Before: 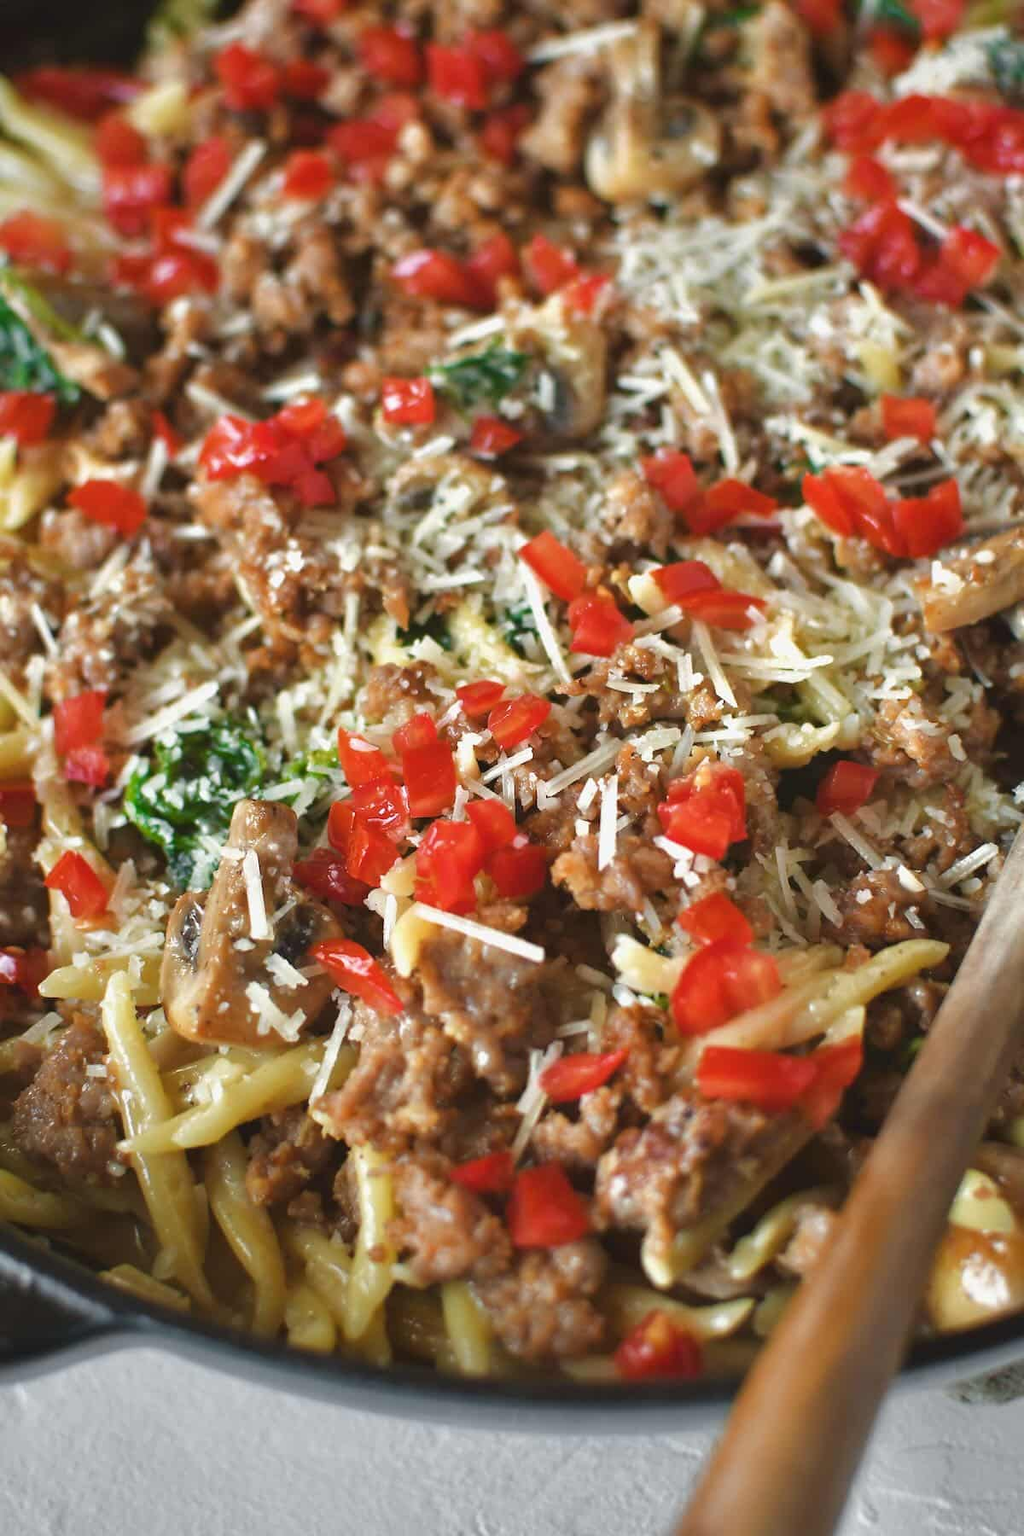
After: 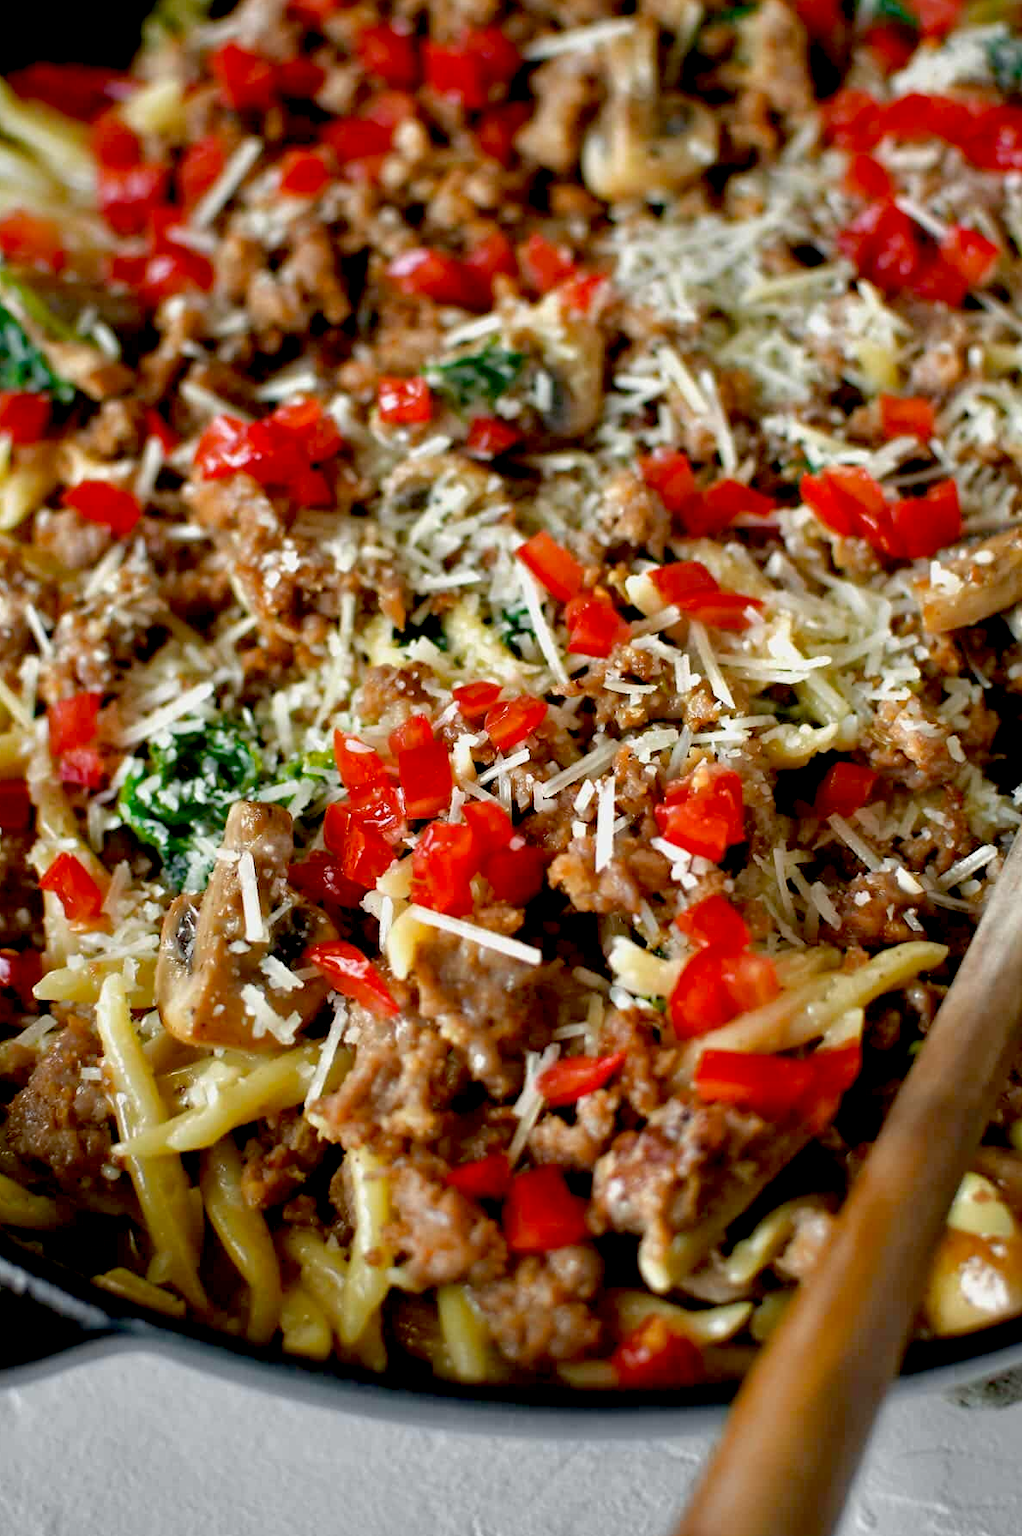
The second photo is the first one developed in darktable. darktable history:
crop and rotate: left 0.614%, top 0.179%, bottom 0.309%
exposure: black level correction 0.029, exposure -0.073 EV, compensate highlight preservation false
